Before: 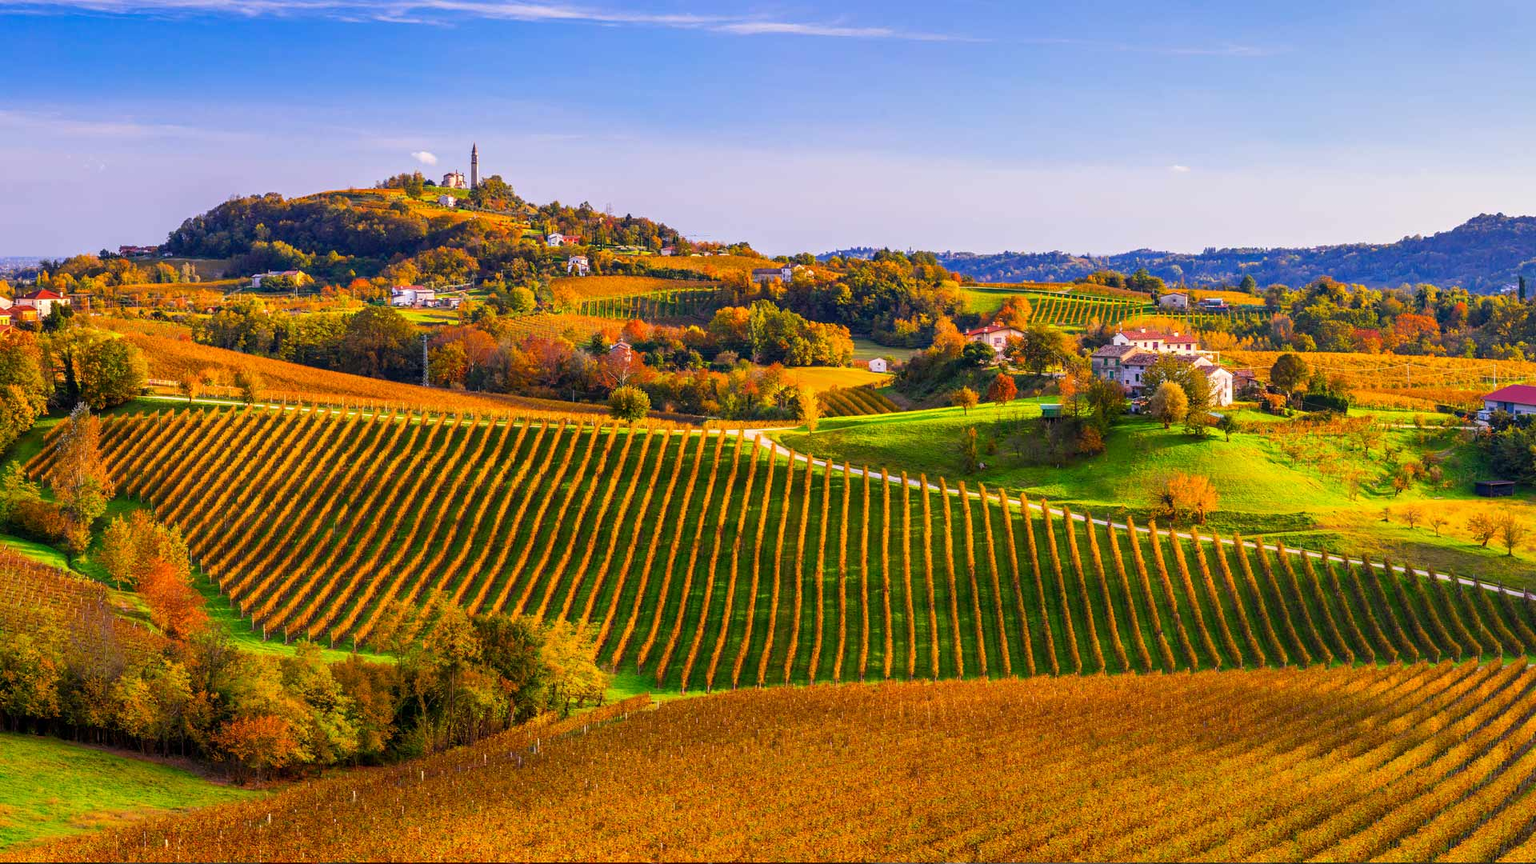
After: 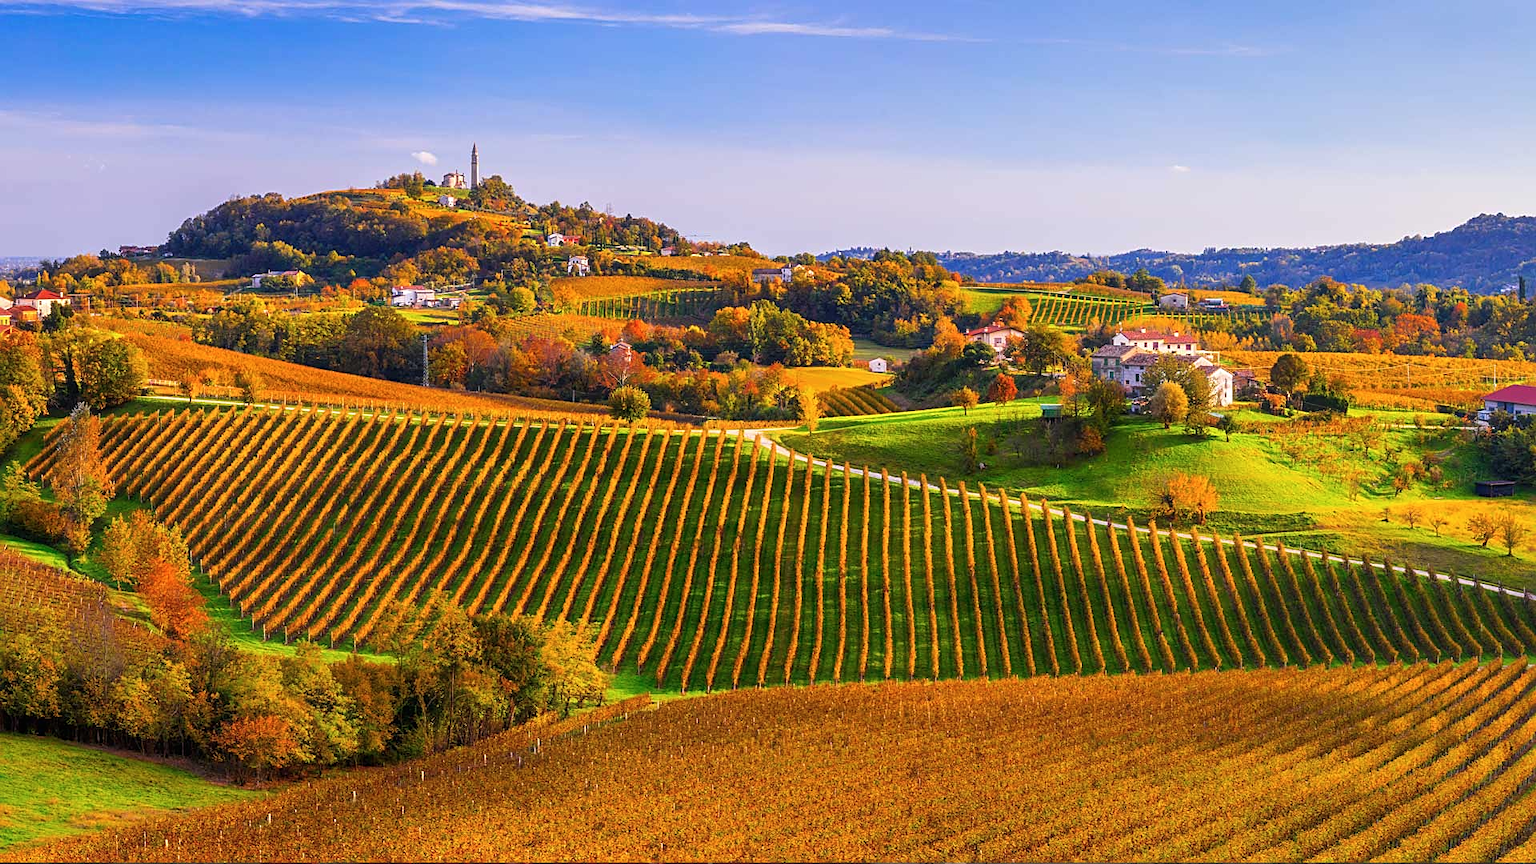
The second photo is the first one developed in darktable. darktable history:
sharpen: on, module defaults
haze removal: strength -0.1, adaptive false
